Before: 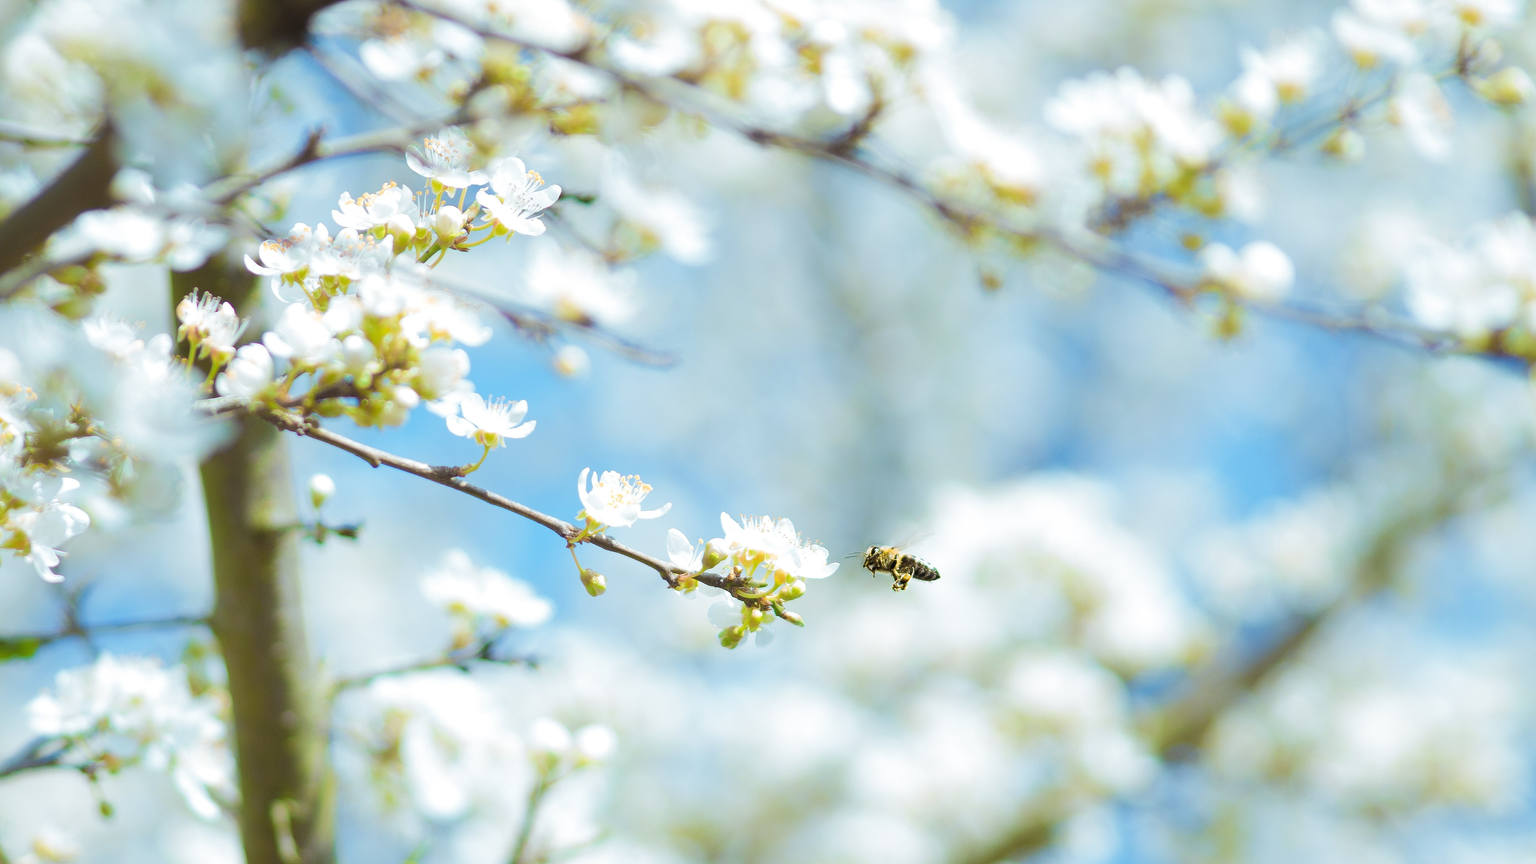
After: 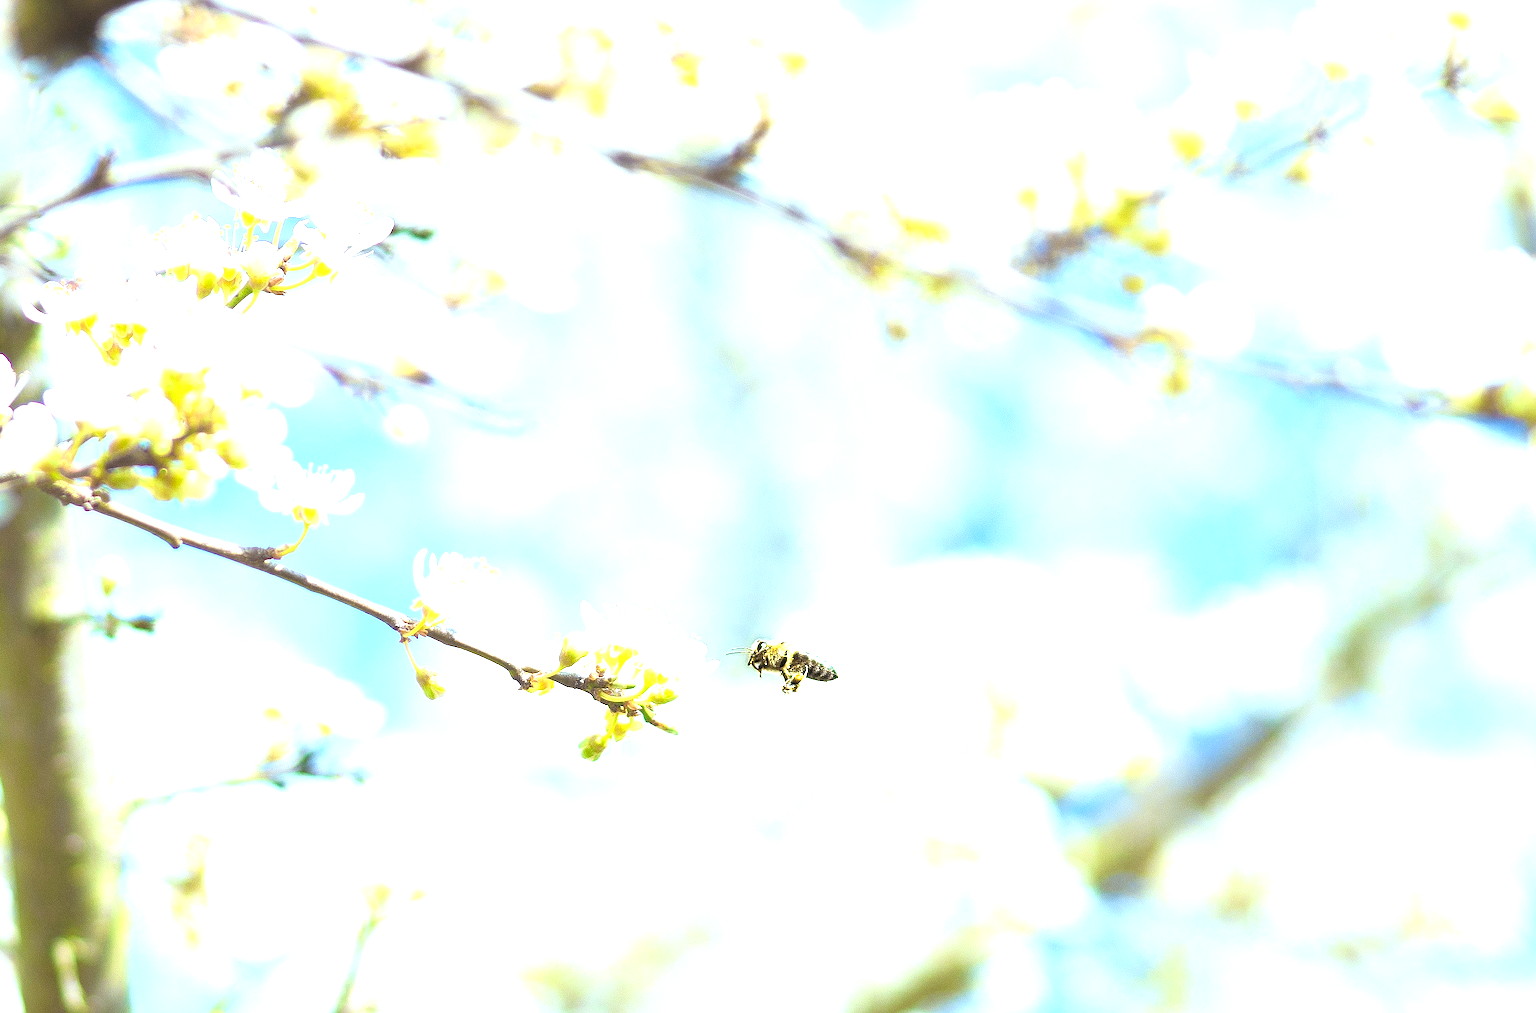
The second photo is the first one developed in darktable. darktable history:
shadows and highlights: shadows 24.78, highlights -23.26
sharpen: on, module defaults
exposure: black level correction 0, exposure 1.199 EV, compensate highlight preservation false
crop and rotate: left 14.702%
